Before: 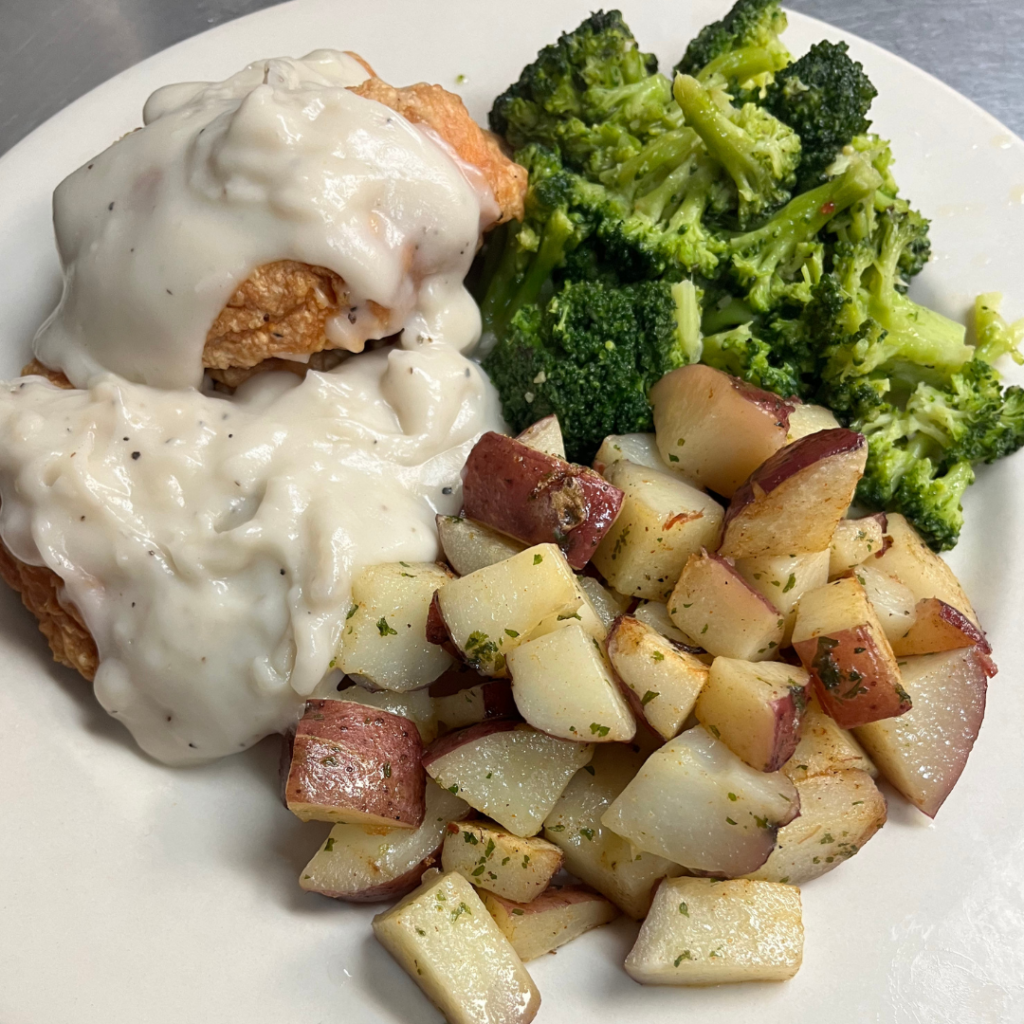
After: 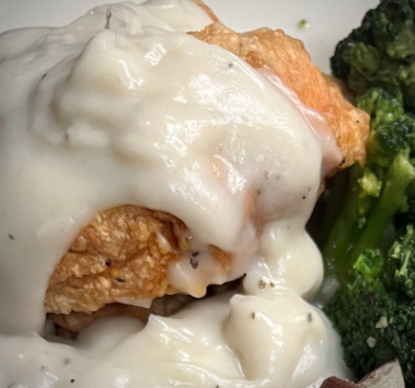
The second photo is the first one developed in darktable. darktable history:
vignetting: fall-off start 79.88%
crop: left 15.452%, top 5.459%, right 43.956%, bottom 56.62%
